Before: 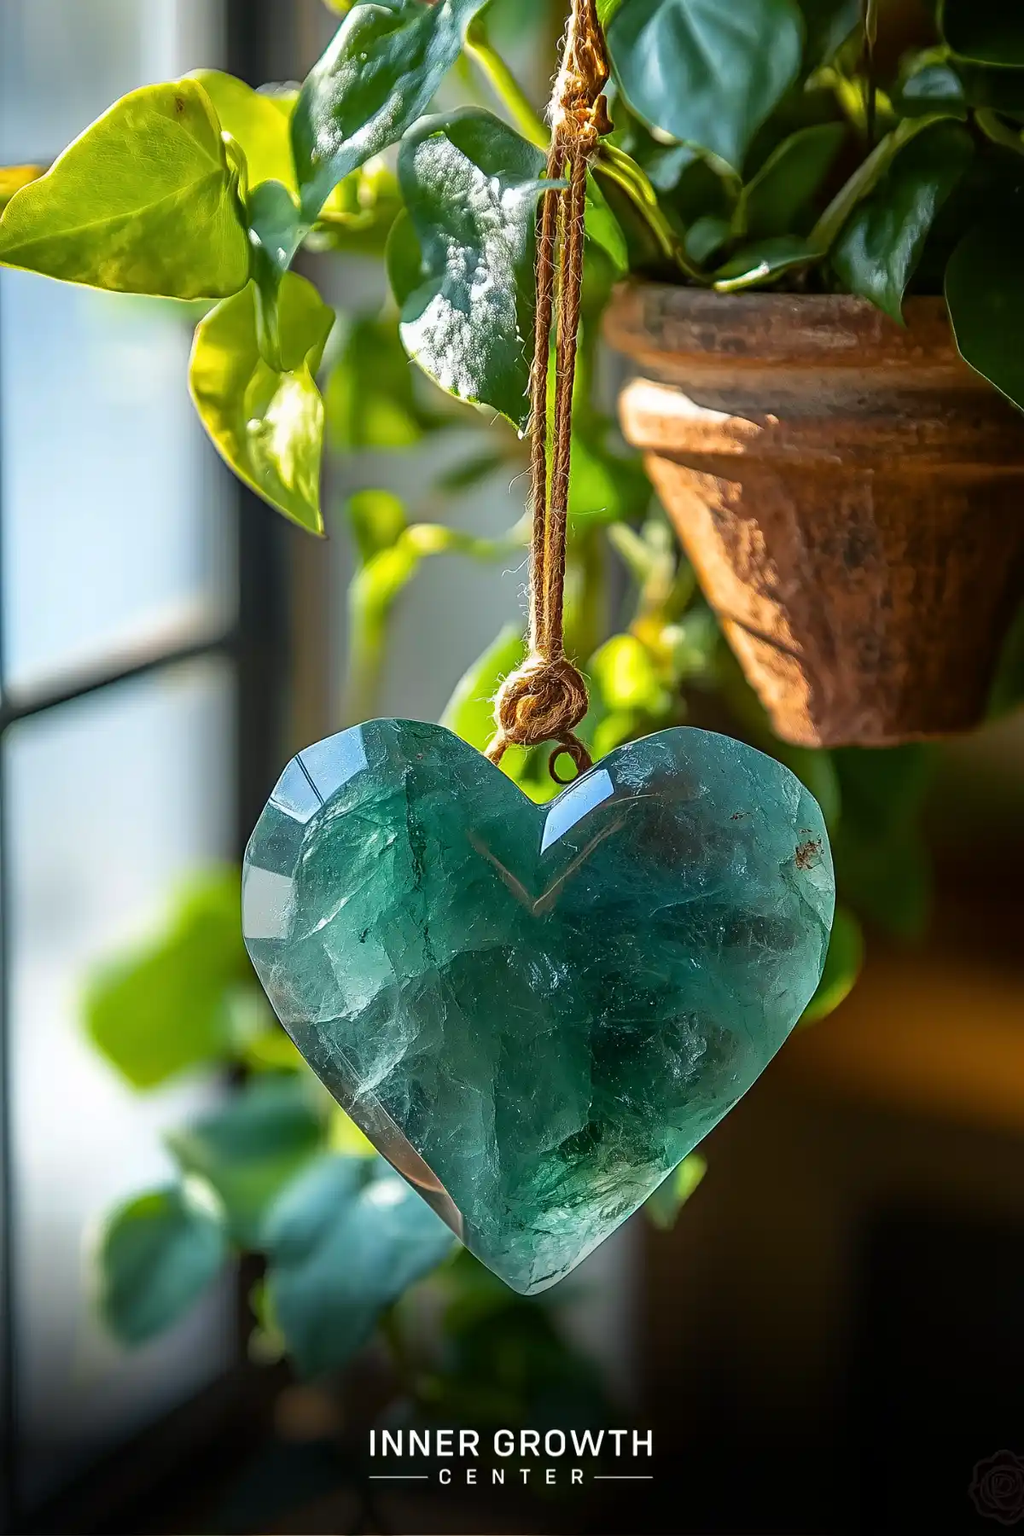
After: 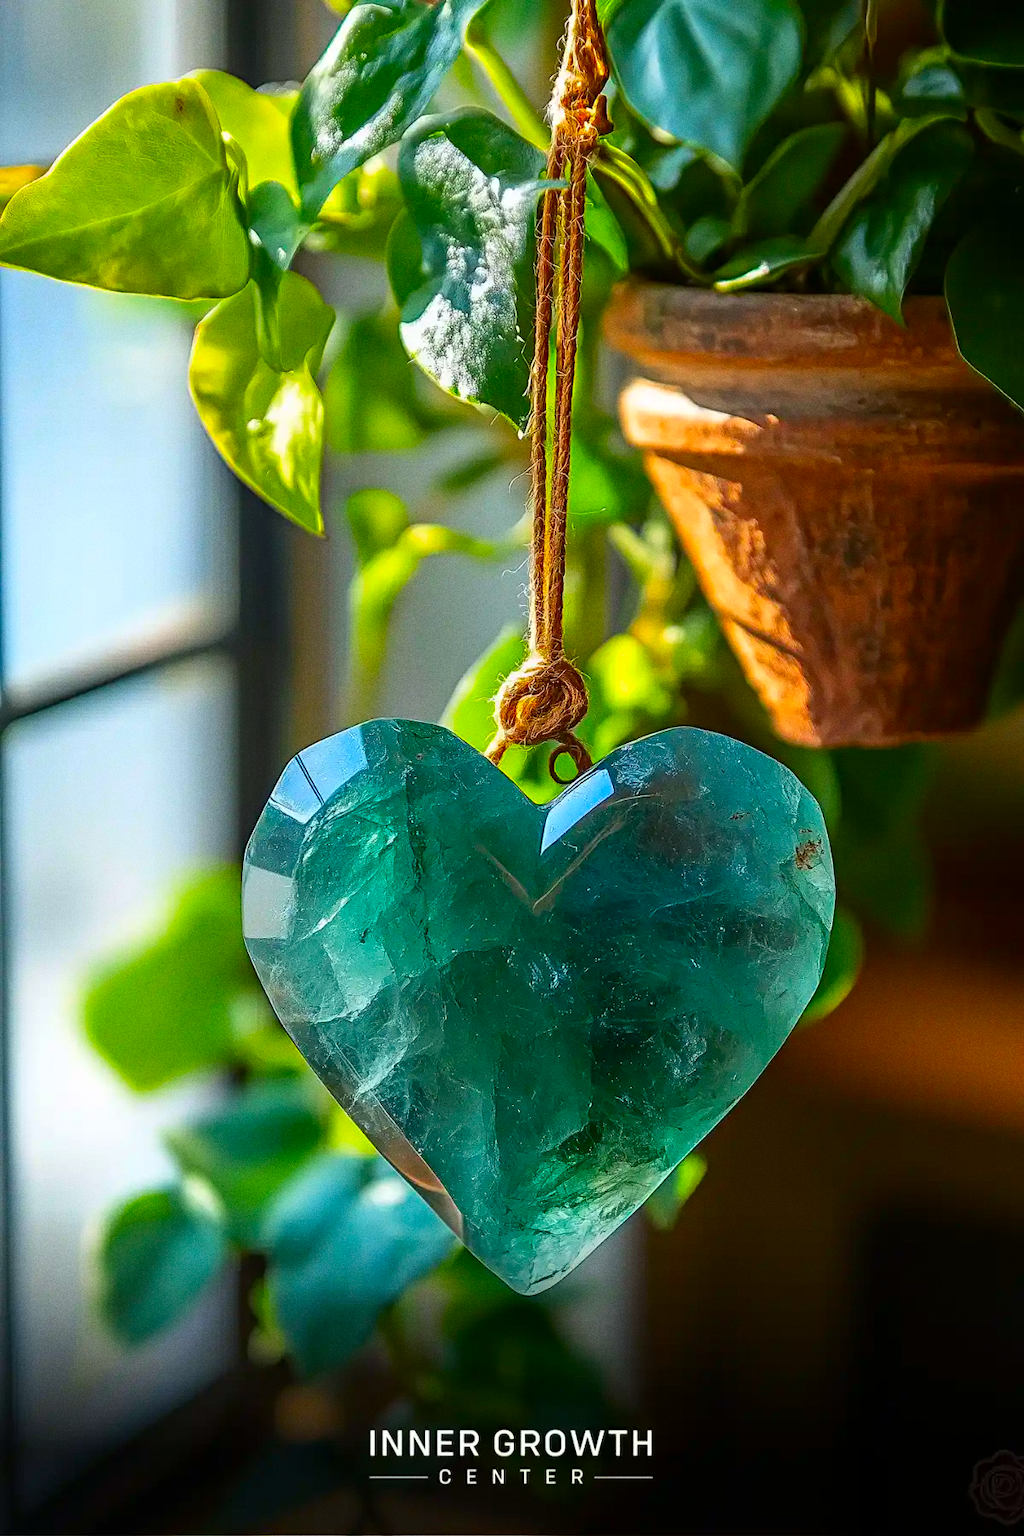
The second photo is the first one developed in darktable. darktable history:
contrast brightness saturation: saturation 0.5
grain: coarseness 0.09 ISO
rotate and perspective: automatic cropping original format, crop left 0, crop top 0
